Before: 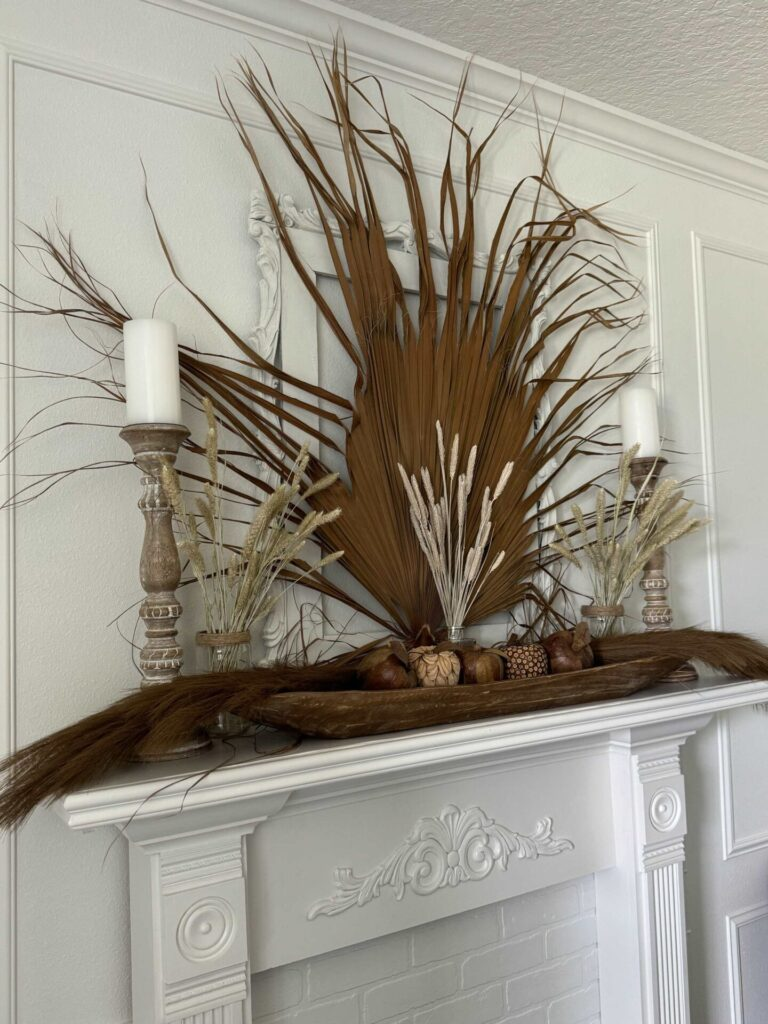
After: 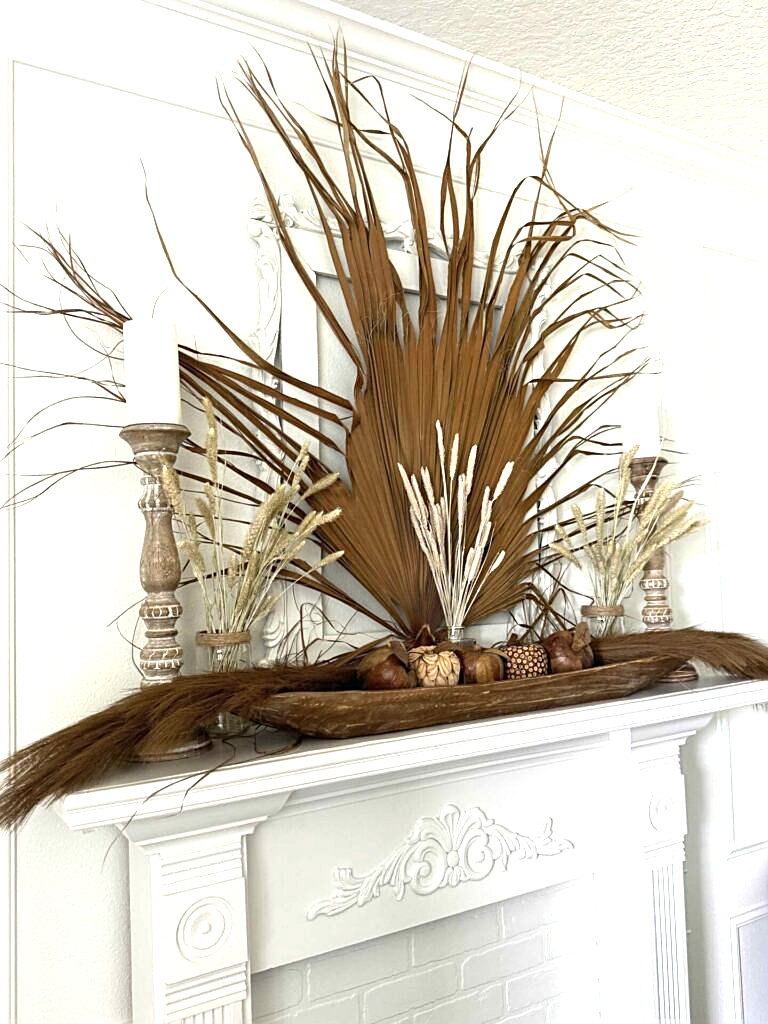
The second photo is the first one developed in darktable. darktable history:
sharpen: on, module defaults
exposure: exposure 1.25 EV, compensate exposure bias true, compensate highlight preservation false
